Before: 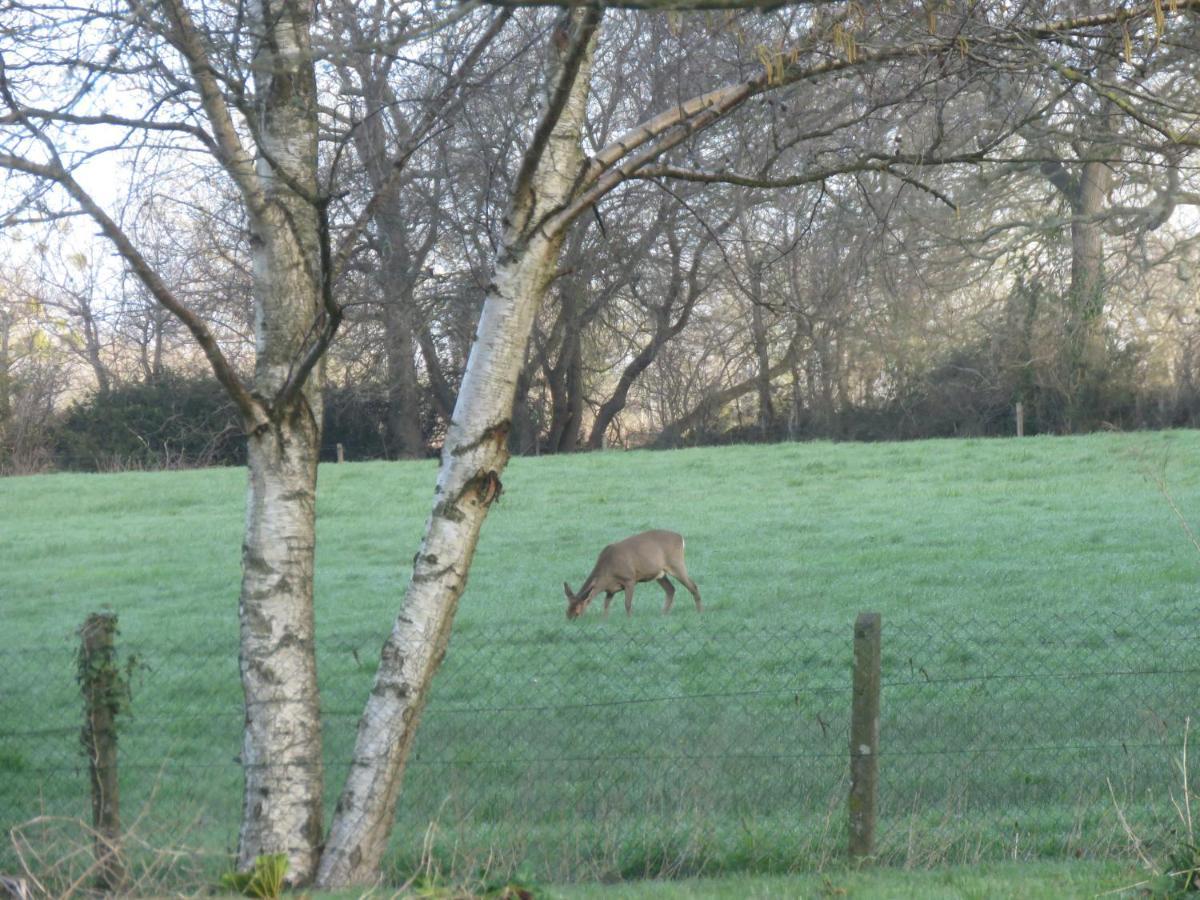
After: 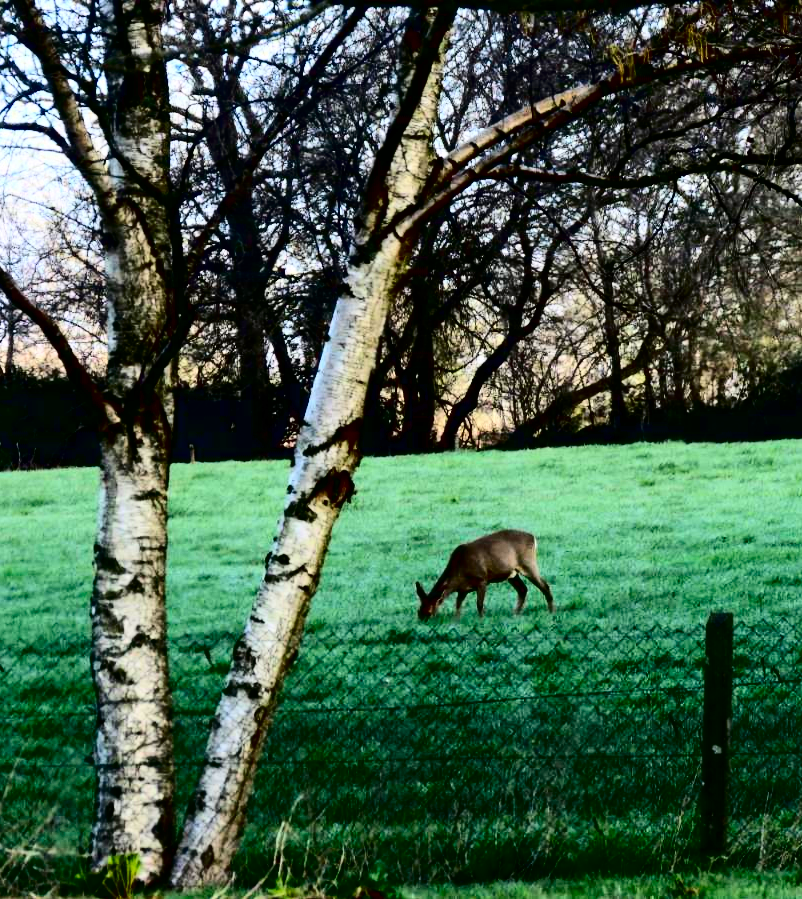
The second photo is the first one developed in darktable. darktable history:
crop and rotate: left 12.358%, right 20.765%
contrast brightness saturation: contrast 0.778, brightness -0.993, saturation 0.998
